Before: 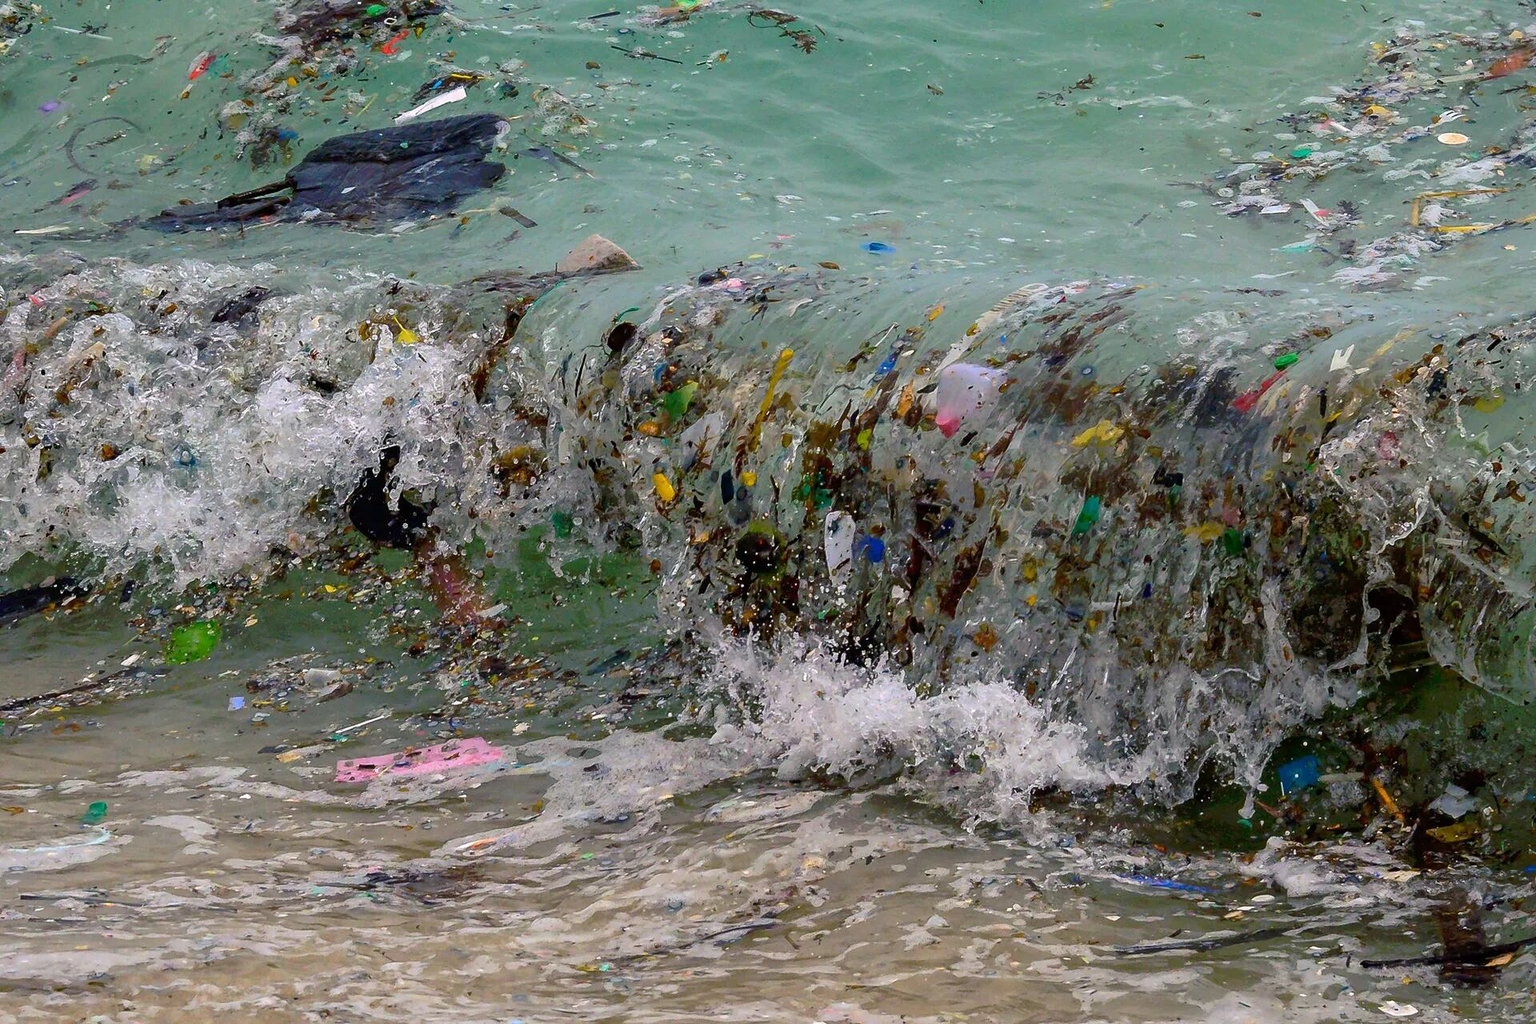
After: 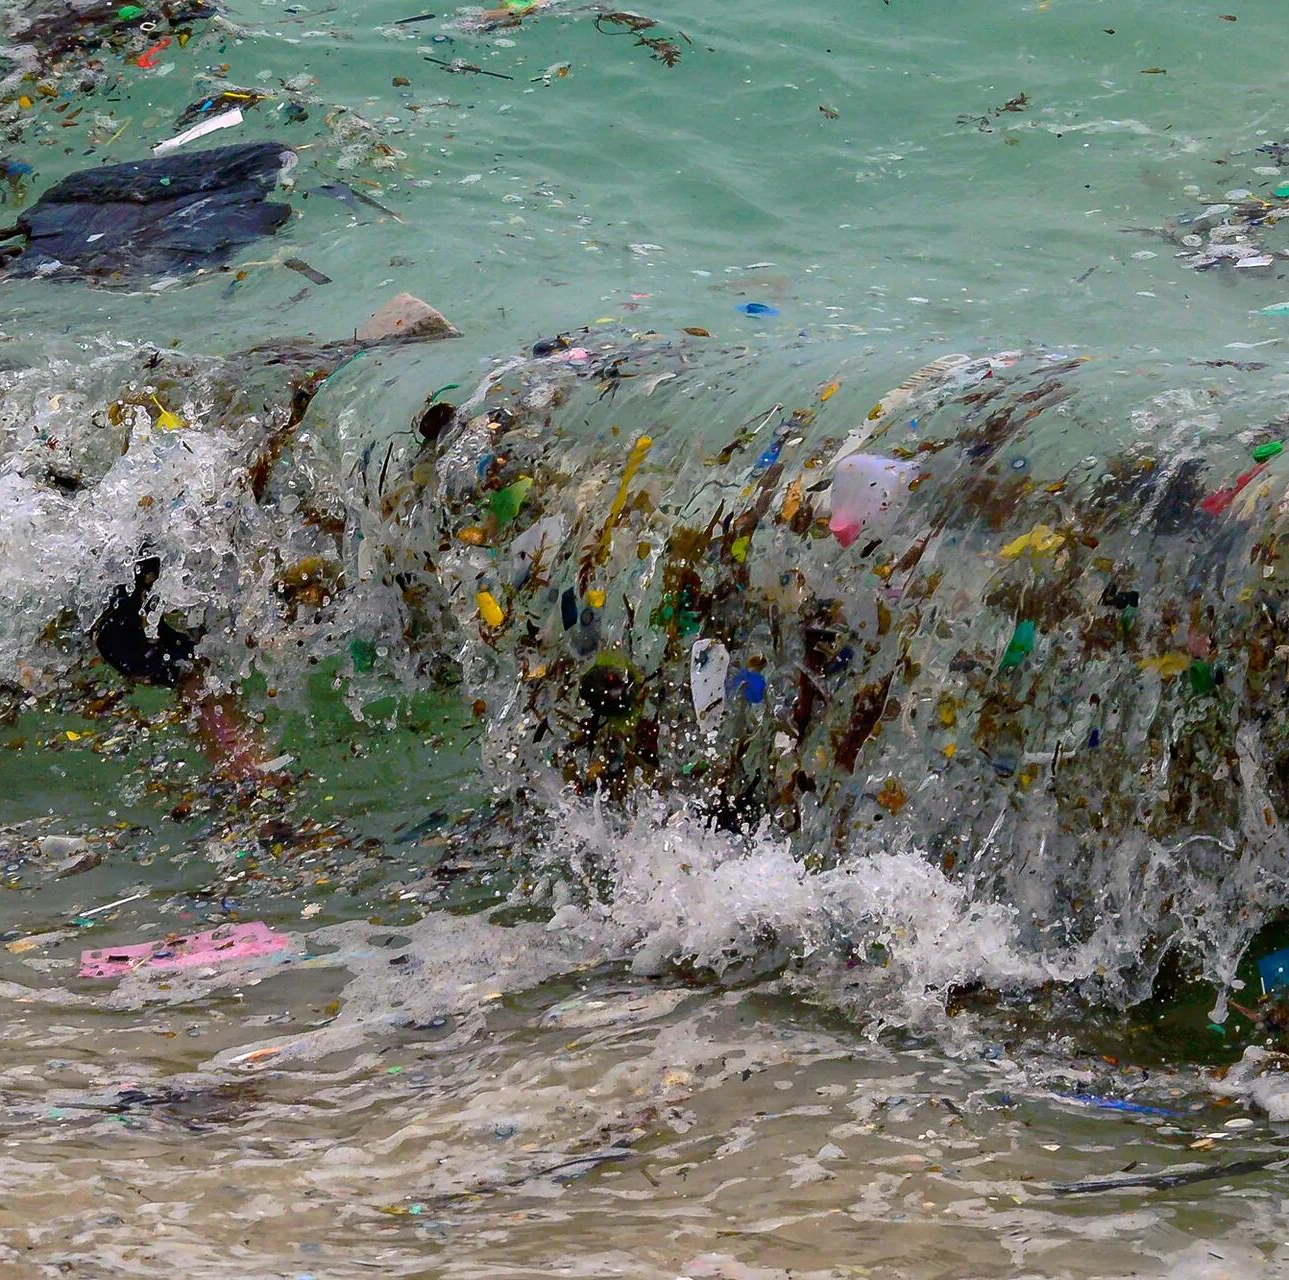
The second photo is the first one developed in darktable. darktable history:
crop and rotate: left 17.745%, right 15.076%
tone equalizer: on, module defaults
